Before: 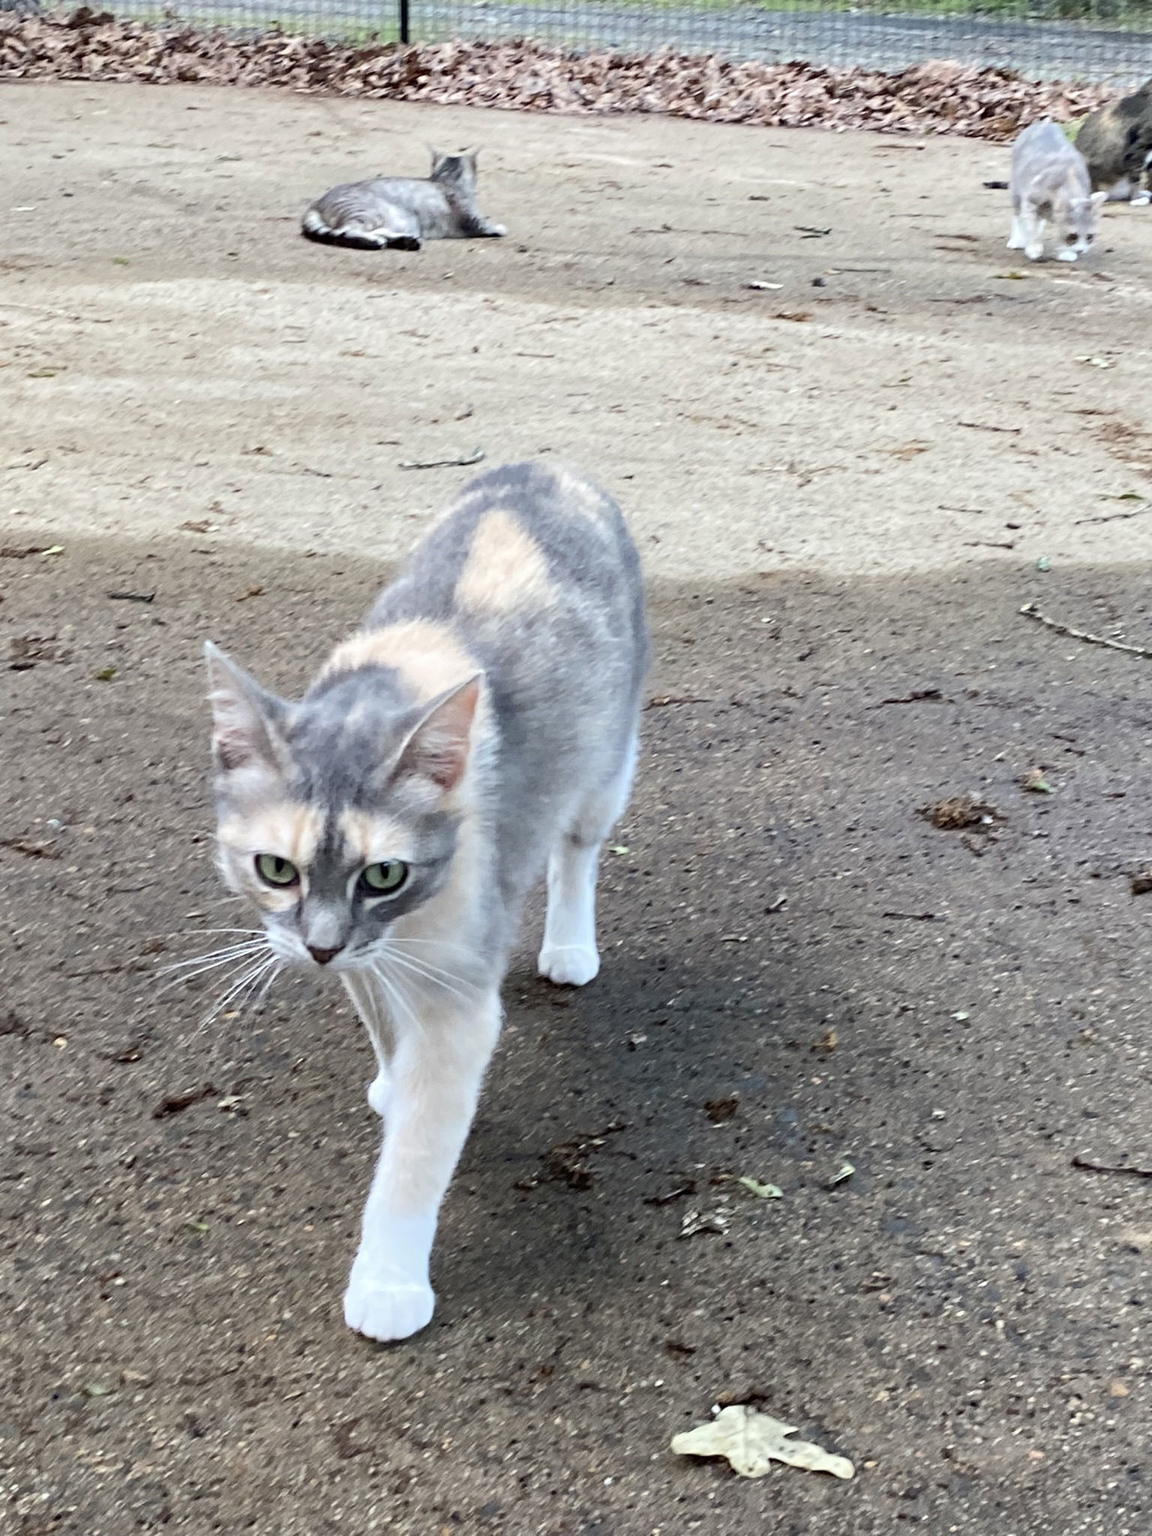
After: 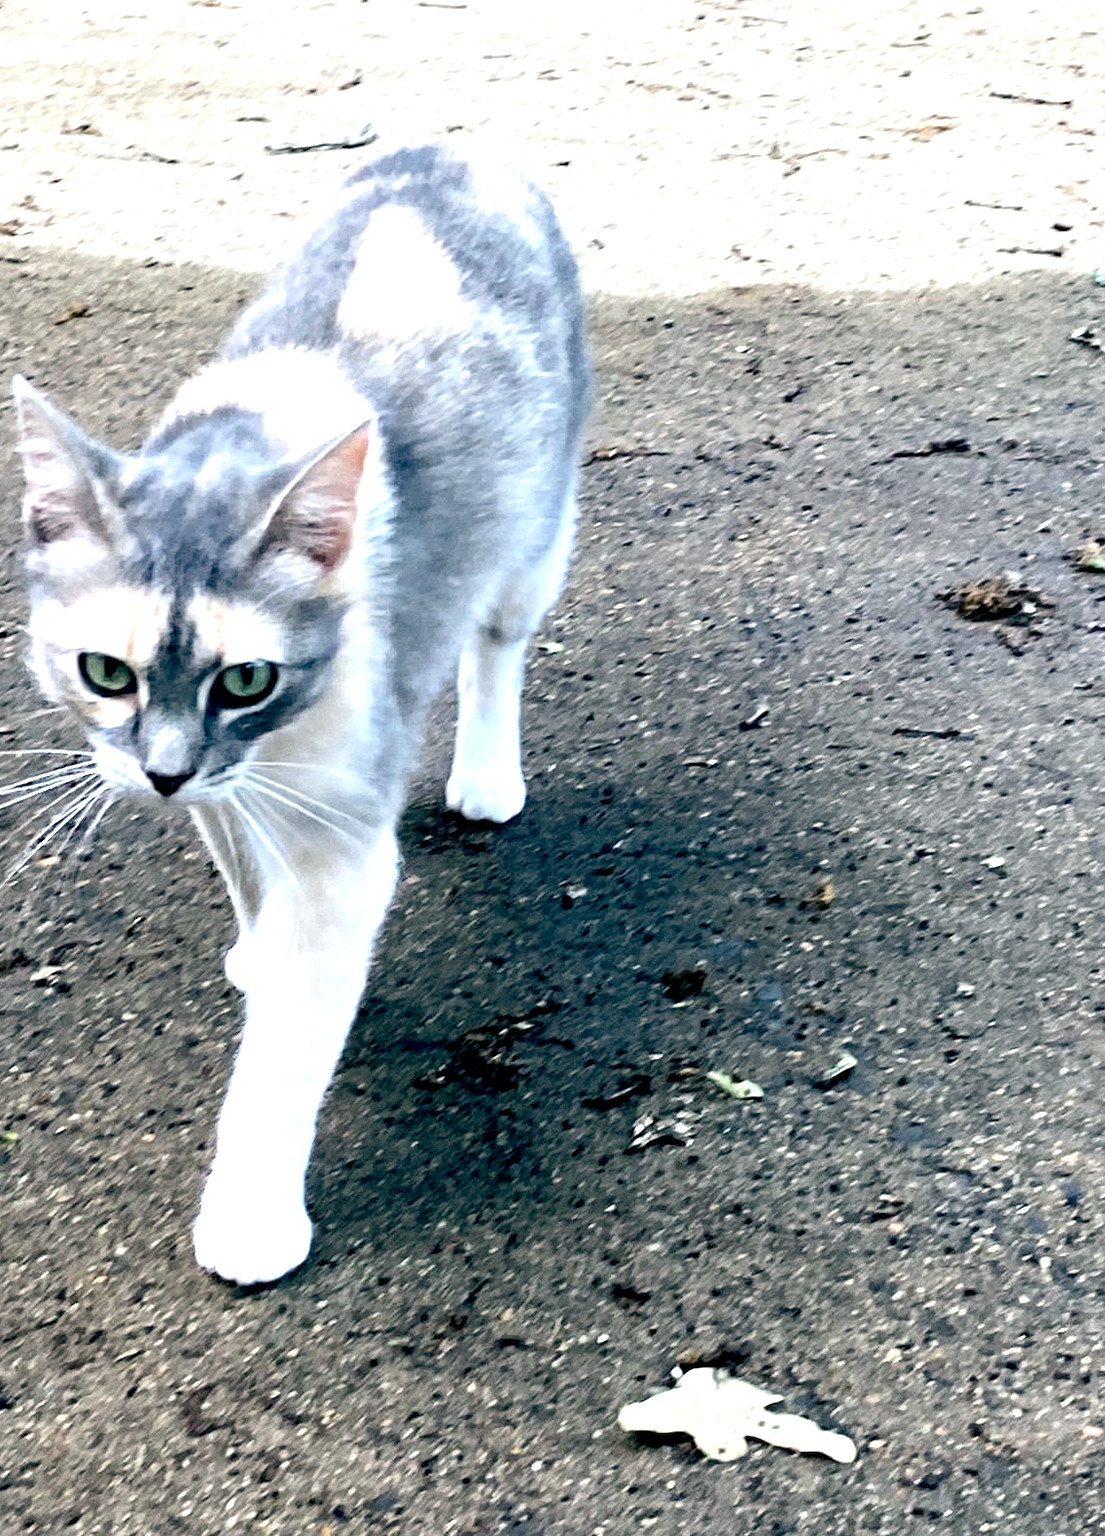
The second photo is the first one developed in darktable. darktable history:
crop: left 16.871%, top 22.857%, right 9.116%
color balance: lift [1.016, 0.983, 1, 1.017], gamma [0.958, 1, 1, 1], gain [0.981, 1.007, 0.993, 1.002], input saturation 118.26%, contrast 13.43%, contrast fulcrum 21.62%, output saturation 82.76%
exposure: black level correction 0.04, exposure 0.5 EV, compensate highlight preservation false
